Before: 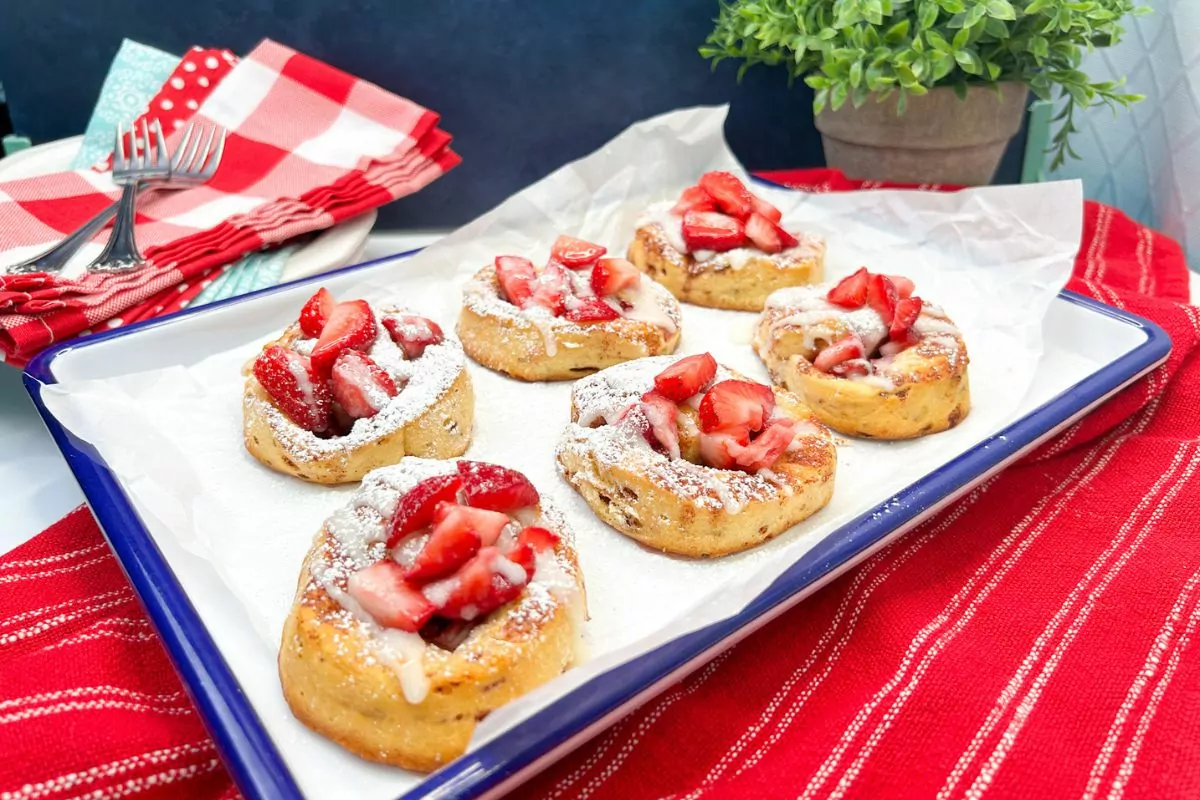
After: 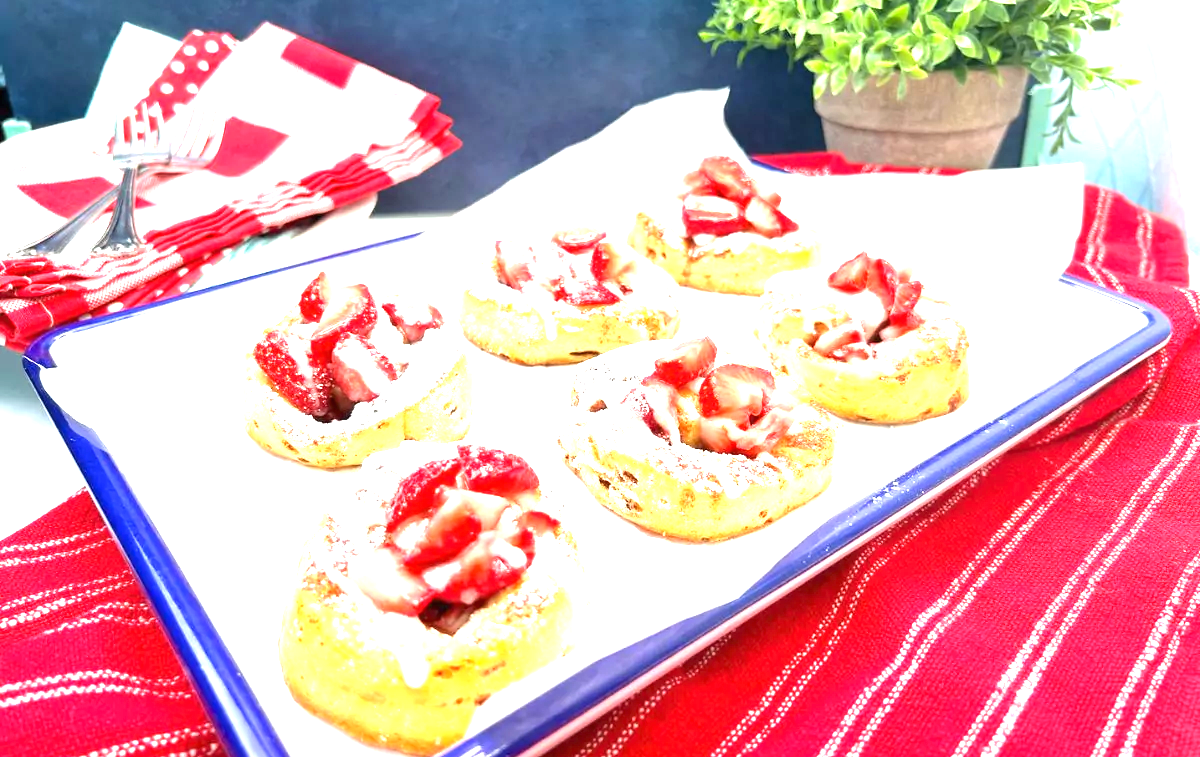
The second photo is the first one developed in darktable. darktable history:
exposure: black level correction 0, exposure 1.742 EV, compensate exposure bias true, compensate highlight preservation false
crop and rotate: top 2.065%, bottom 3.214%
